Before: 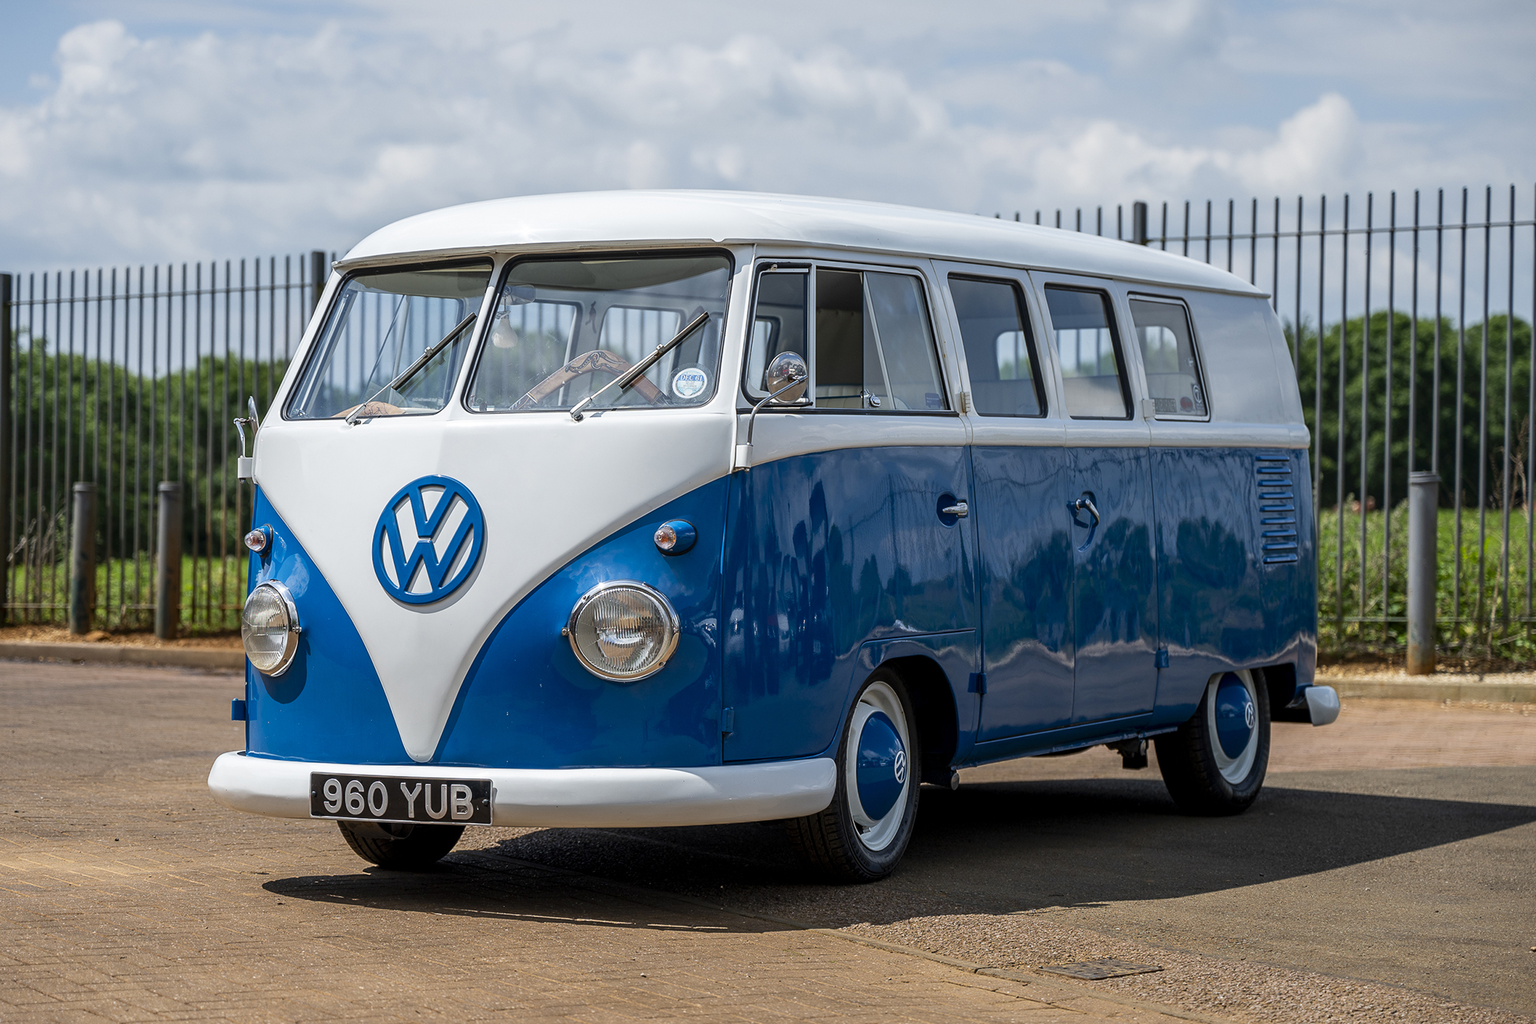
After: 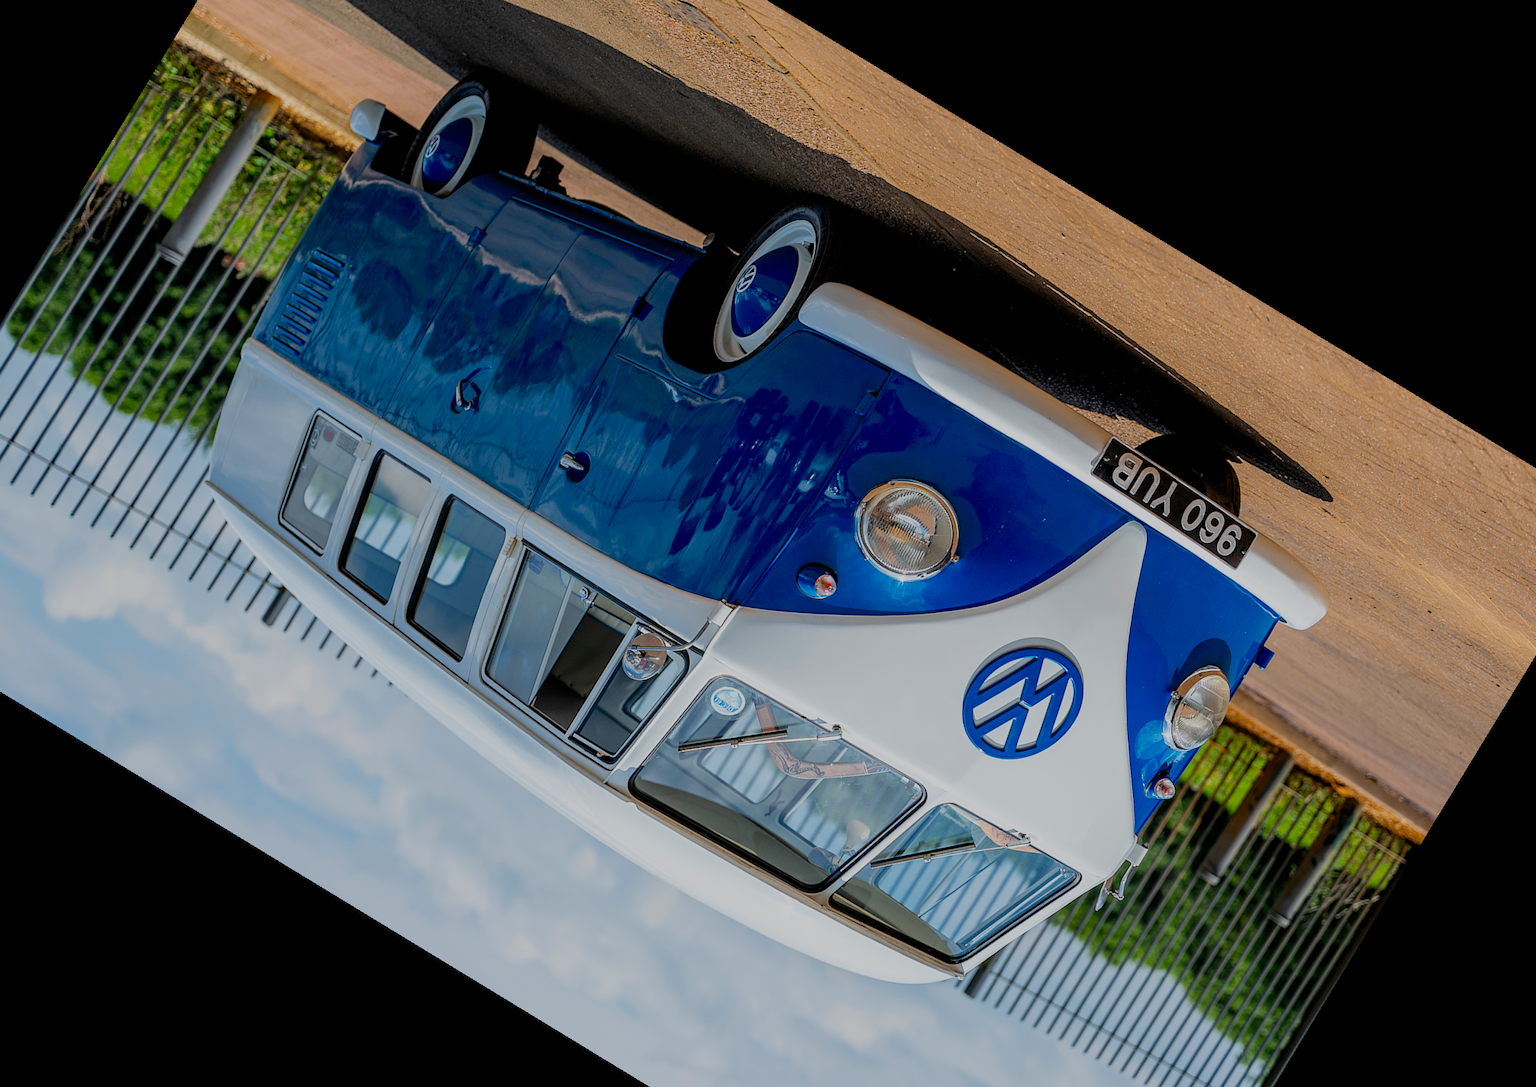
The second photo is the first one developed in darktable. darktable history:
crop and rotate: angle 148.68°, left 9.111%, top 15.603%, right 4.588%, bottom 17.041%
filmic rgb: black relative exposure -8.79 EV, white relative exposure 4.98 EV, threshold 6 EV, target black luminance 0%, hardness 3.77, latitude 66.34%, contrast 0.822, highlights saturation mix 10%, shadows ↔ highlights balance 20%, add noise in highlights 0.1, color science v4 (2020), iterations of high-quality reconstruction 0, type of noise poissonian, enable highlight reconstruction true
tone equalizer: on, module defaults
